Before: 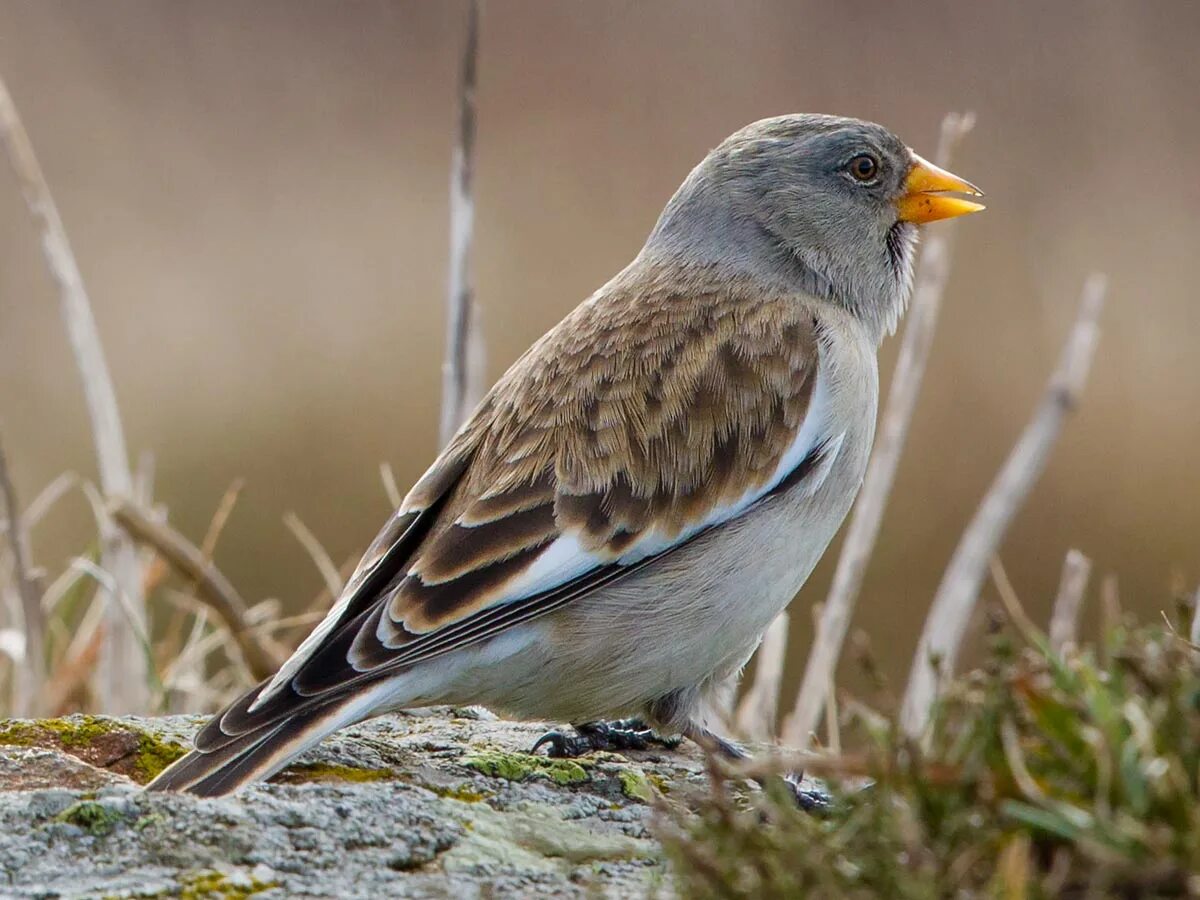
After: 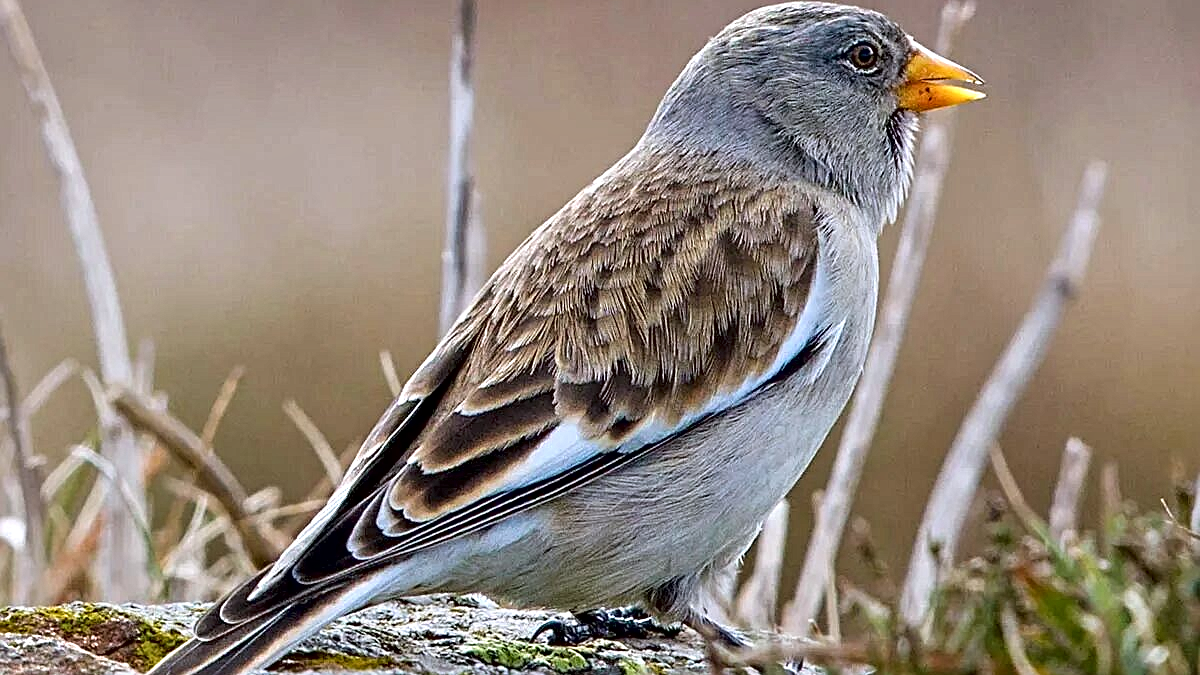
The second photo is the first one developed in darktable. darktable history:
color calibration: illuminant as shot in camera, x 0.358, y 0.373, temperature 4628.91 K
crop and rotate: top 12.5%, bottom 12.5%
contrast brightness saturation: contrast 0.03, brightness 0.06, saturation 0.13
contrast equalizer: octaves 7, y [[0.5, 0.542, 0.583, 0.625, 0.667, 0.708], [0.5 ×6], [0.5 ×6], [0 ×6], [0 ×6]]
sharpen: radius 2.167, amount 0.381, threshold 0
